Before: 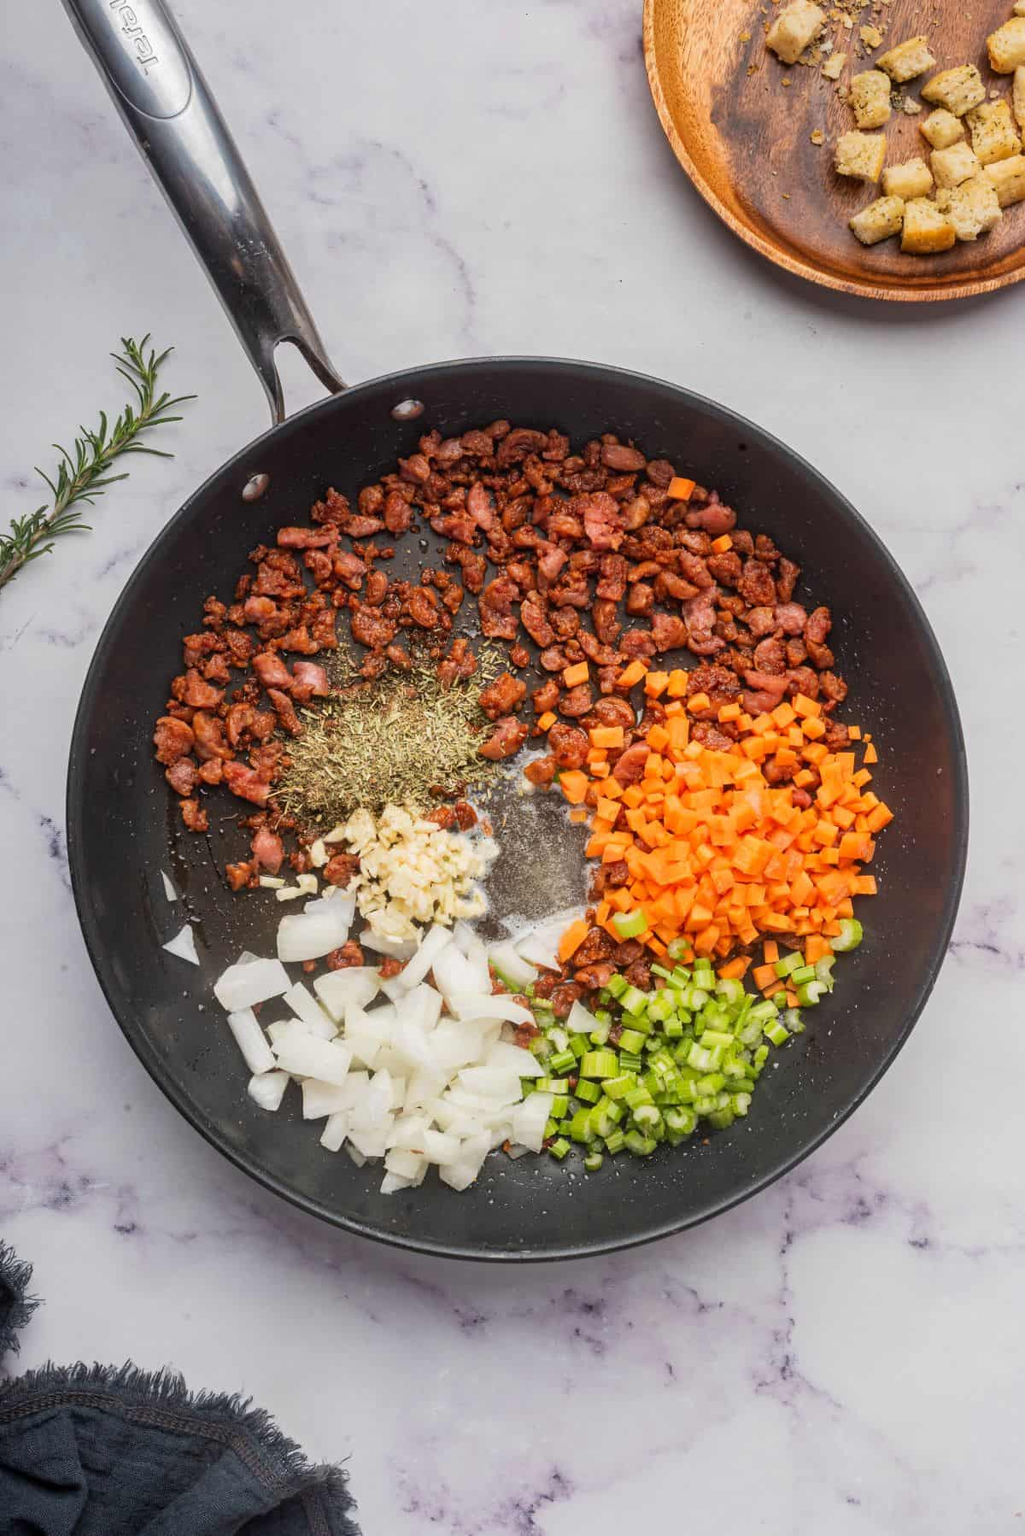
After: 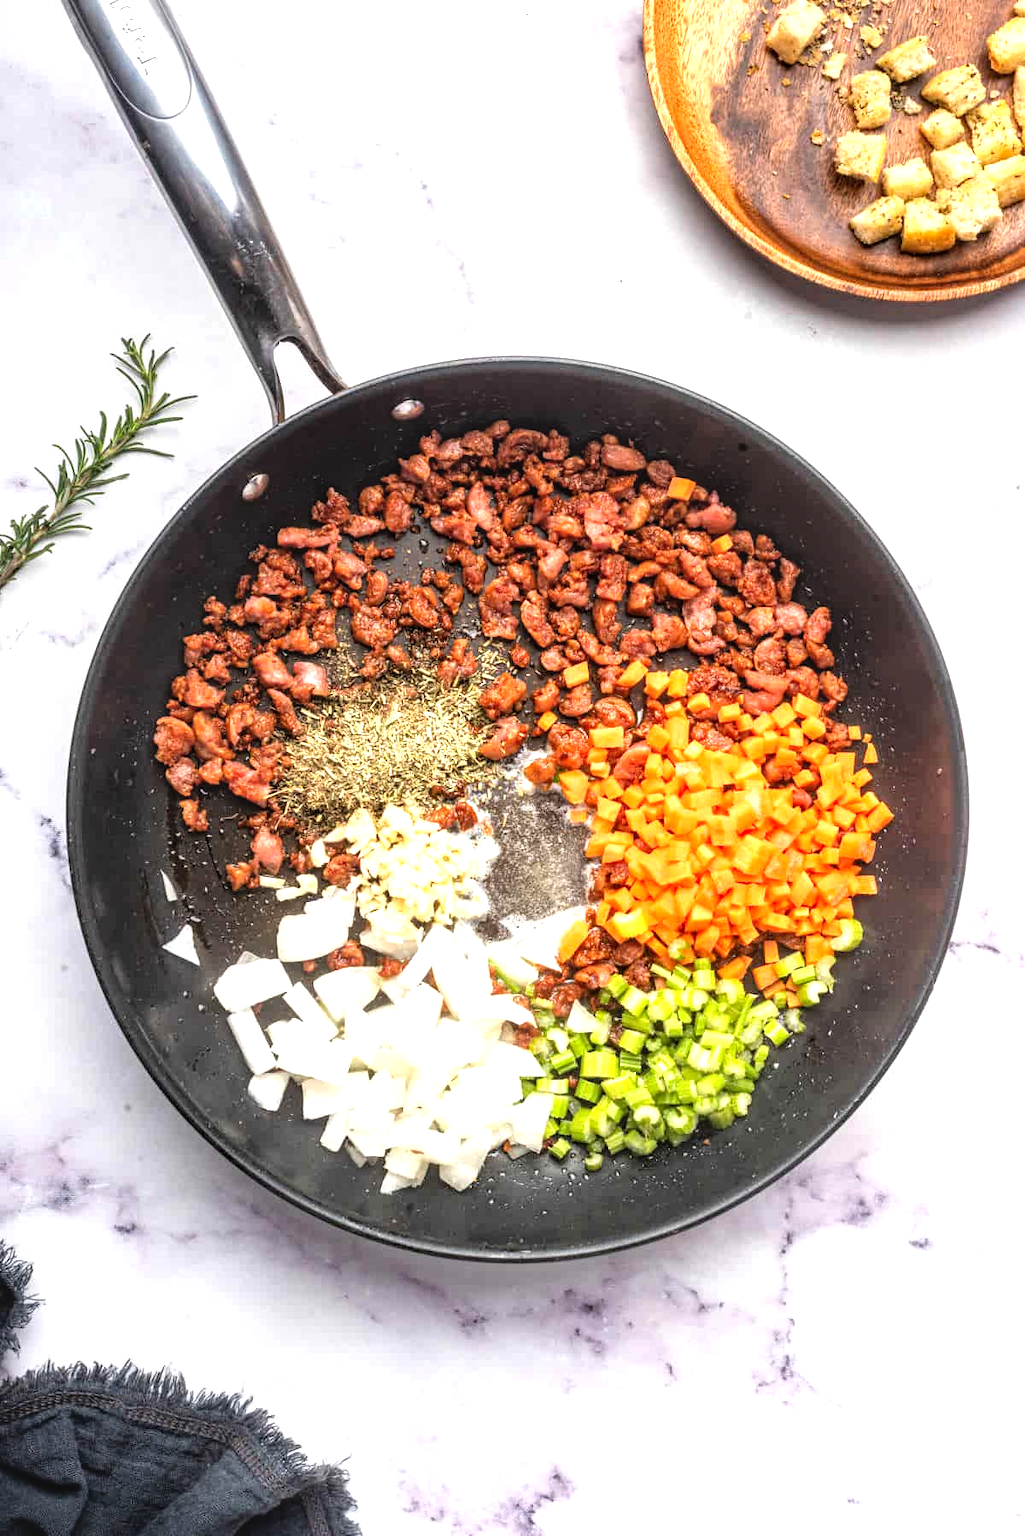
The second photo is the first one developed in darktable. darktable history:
local contrast: on, module defaults
tone equalizer: -8 EV -1.05 EV, -7 EV -0.977 EV, -6 EV -0.831 EV, -5 EV -0.605 EV, -3 EV 0.567 EV, -2 EV 0.873 EV, -1 EV 0.987 EV, +0 EV 1.08 EV
